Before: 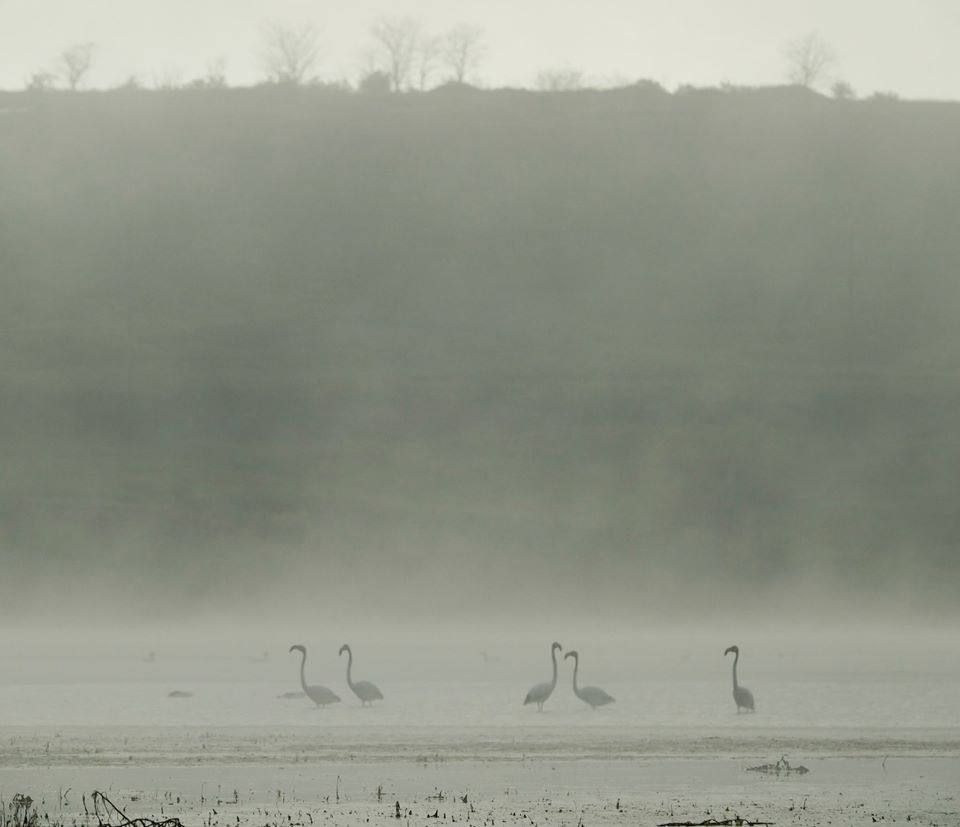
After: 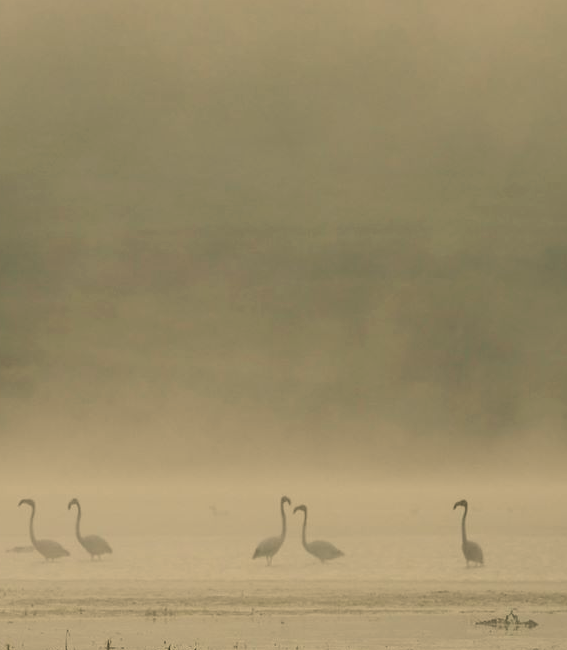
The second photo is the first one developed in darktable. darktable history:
crop and rotate: left 28.256%, top 17.734%, right 12.656%, bottom 3.573%
white balance: red 1.138, green 0.996, blue 0.812
